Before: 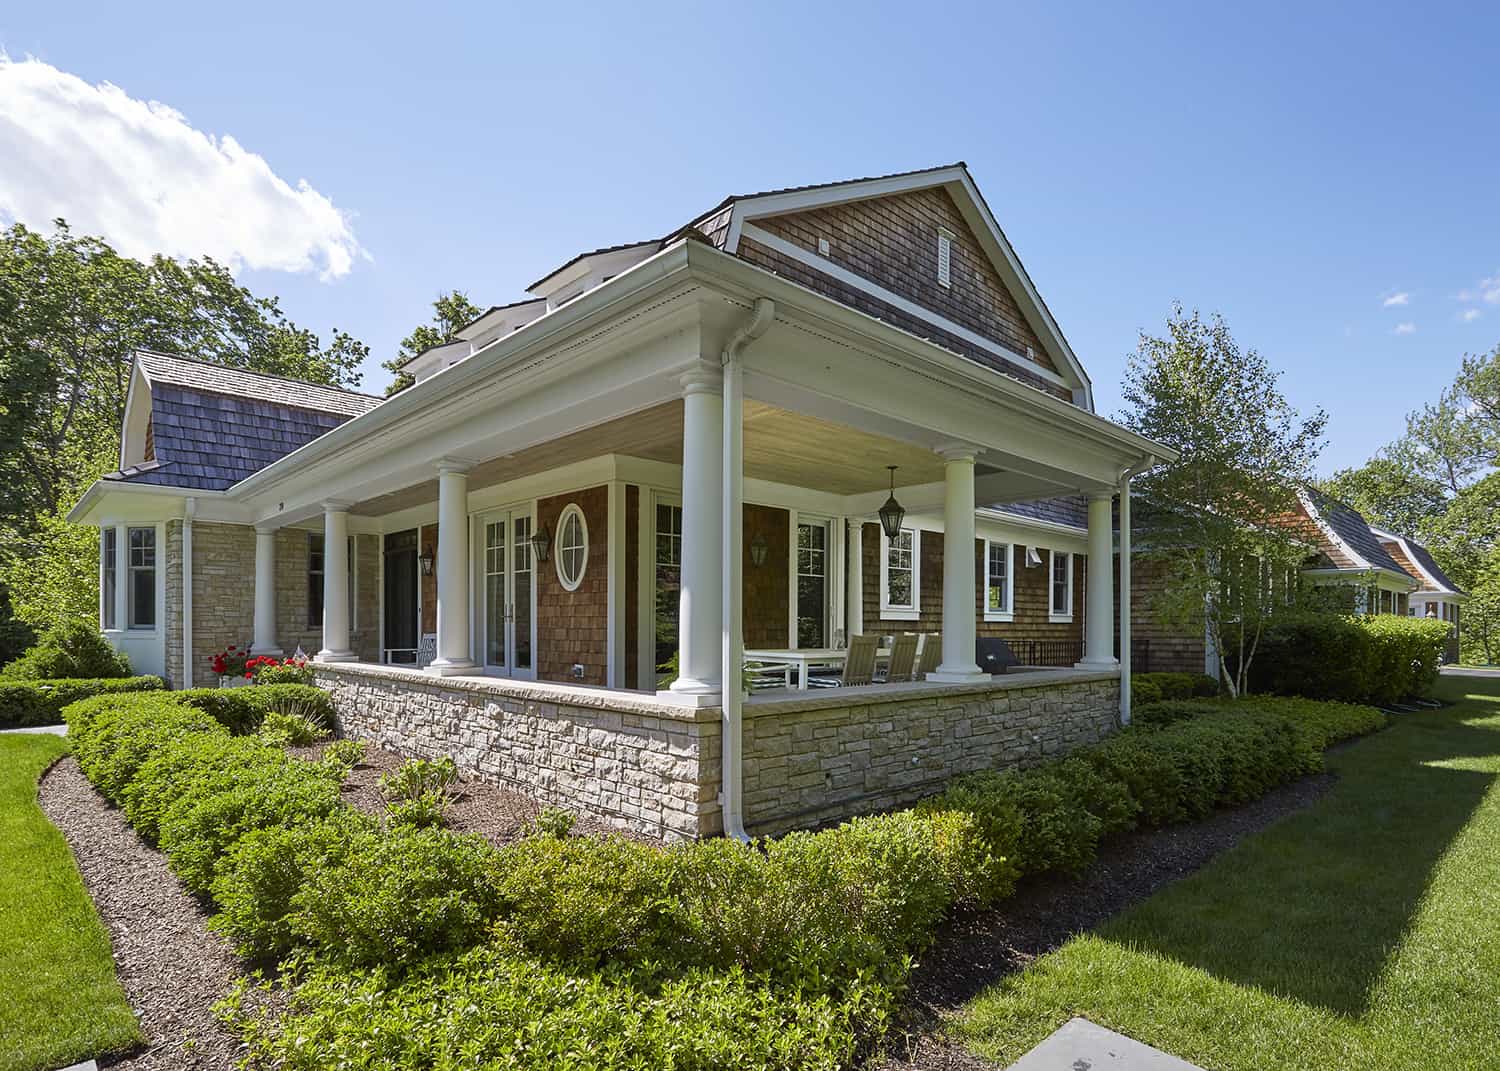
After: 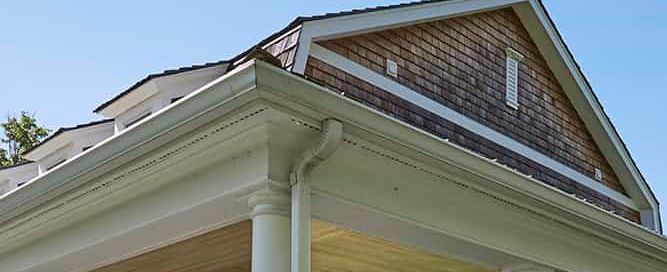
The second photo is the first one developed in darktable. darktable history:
crop: left 28.849%, top 16.804%, right 26.644%, bottom 57.771%
